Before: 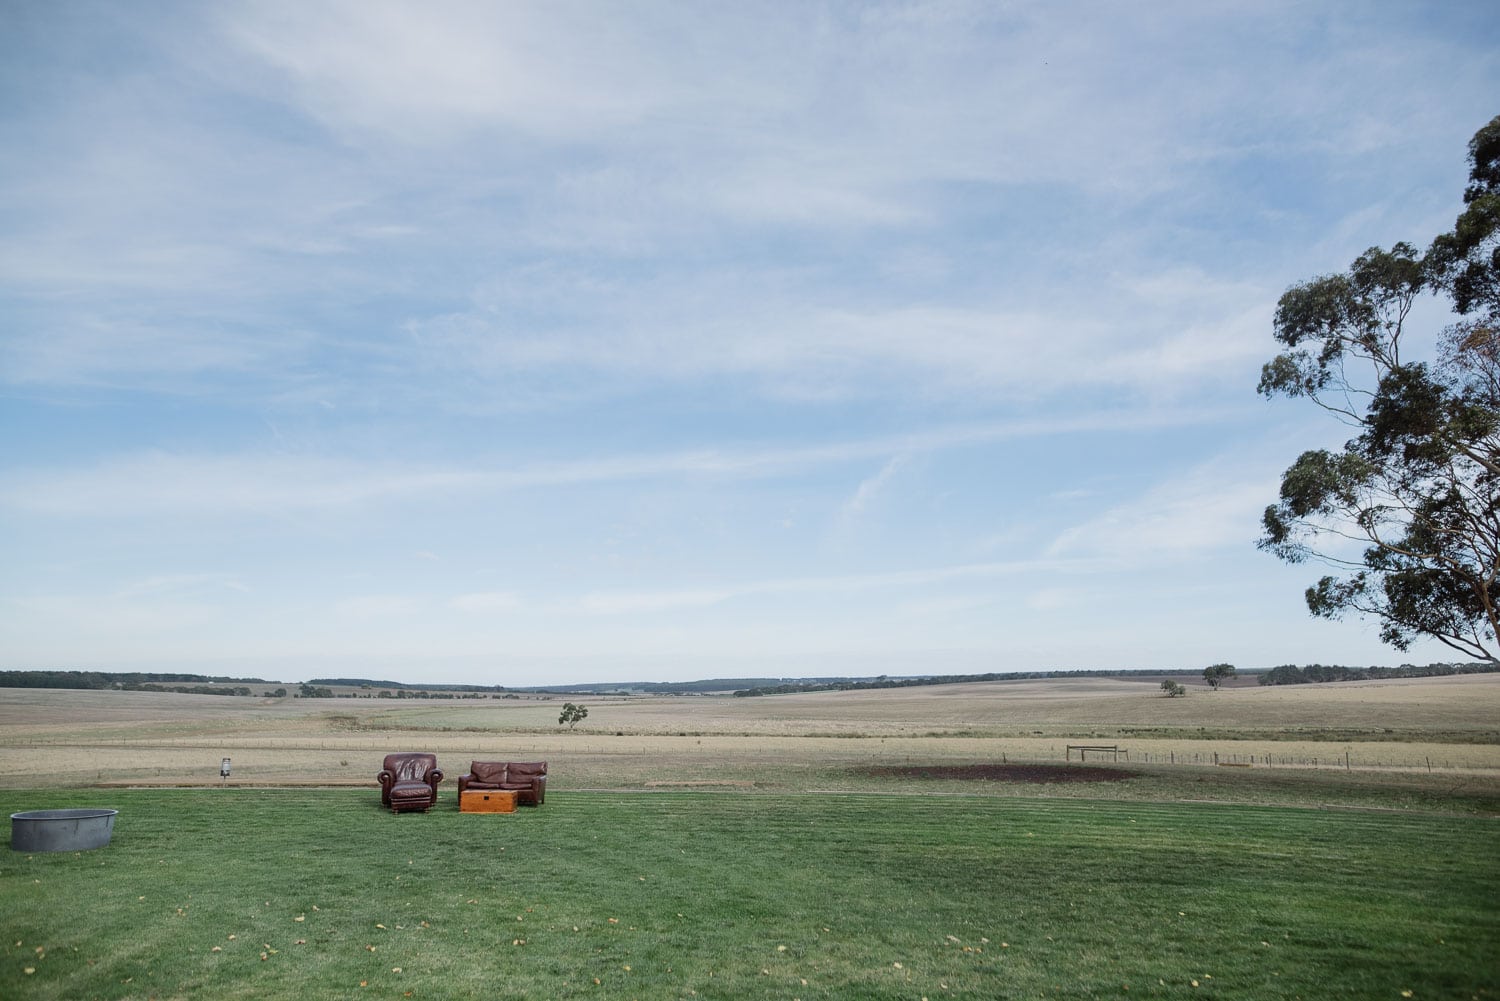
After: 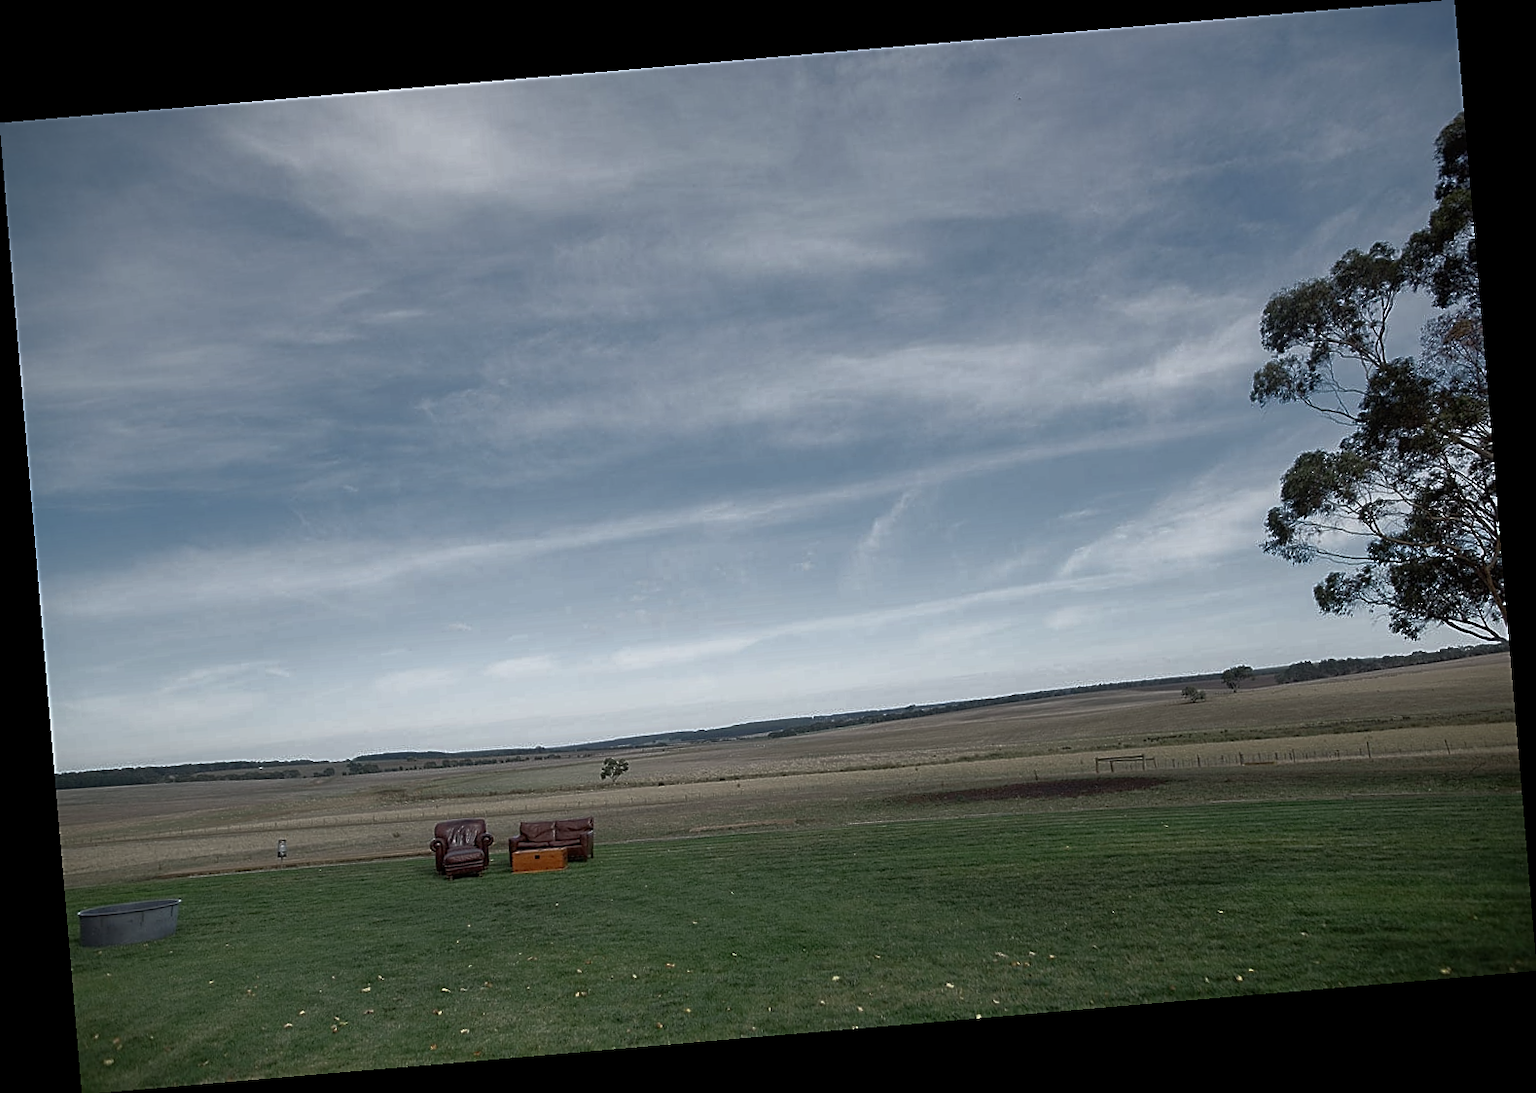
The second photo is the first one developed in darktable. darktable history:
sharpen: on, module defaults
rotate and perspective: rotation -4.86°, automatic cropping off
base curve: curves: ch0 [(0, 0) (0.564, 0.291) (0.802, 0.731) (1, 1)]
